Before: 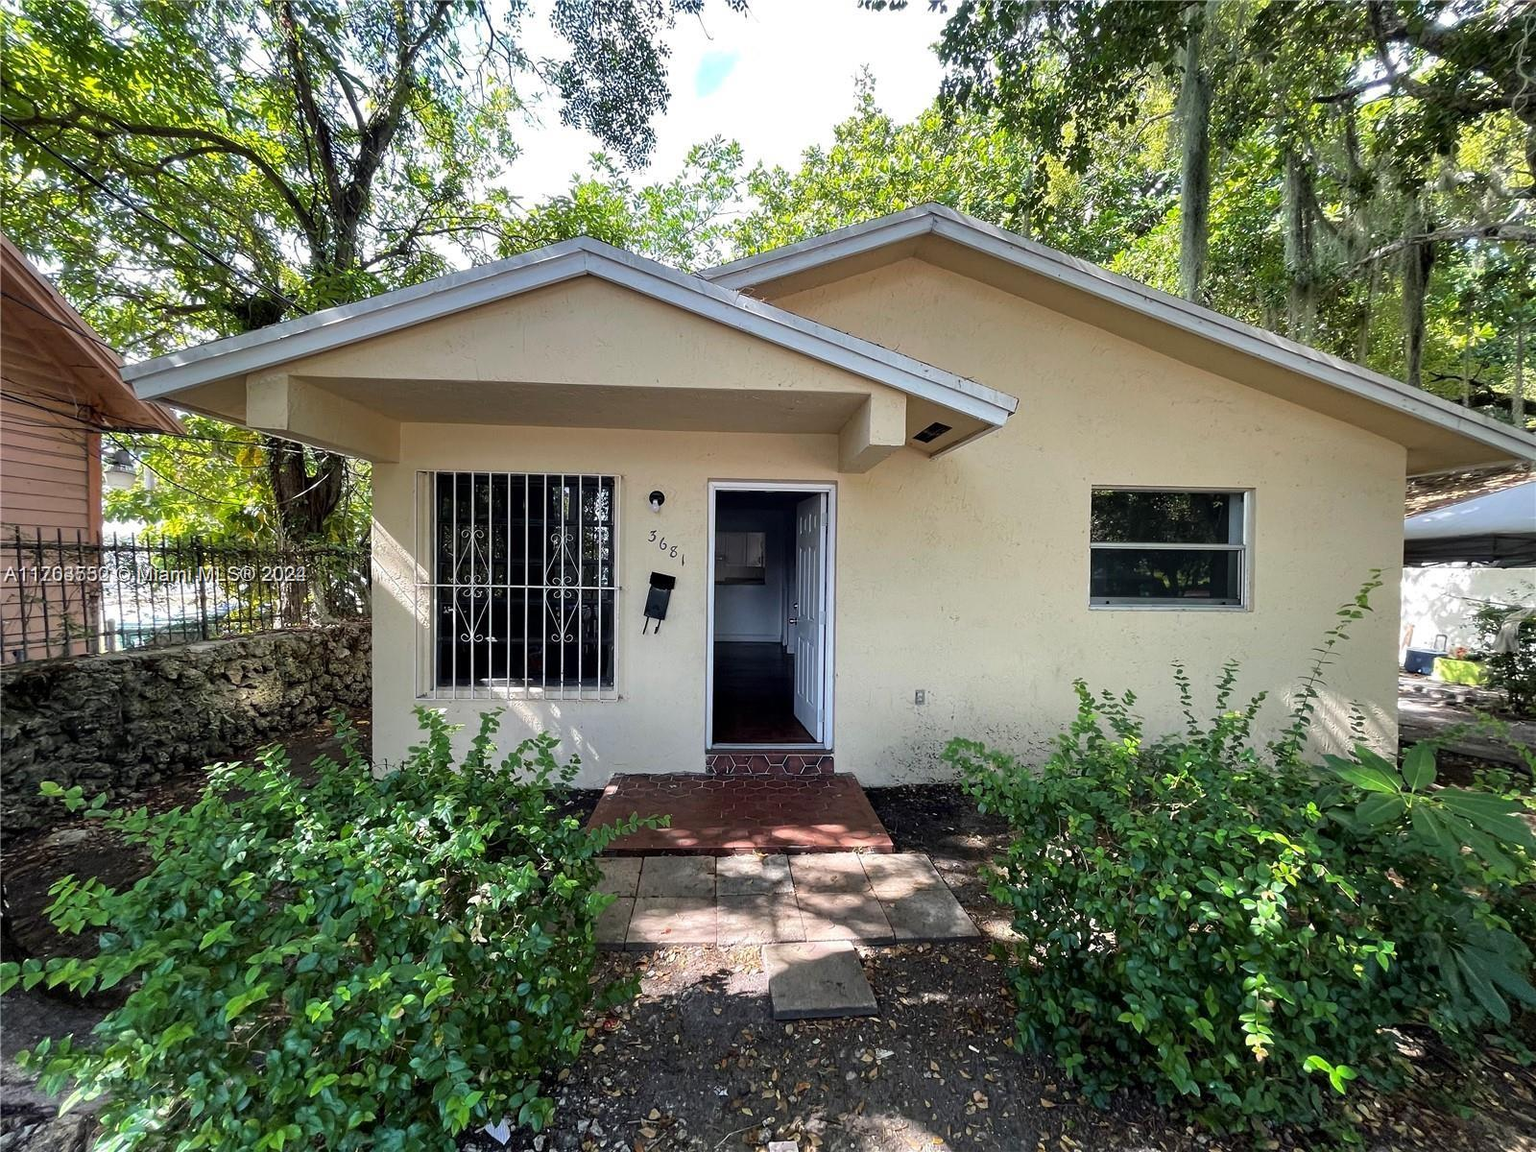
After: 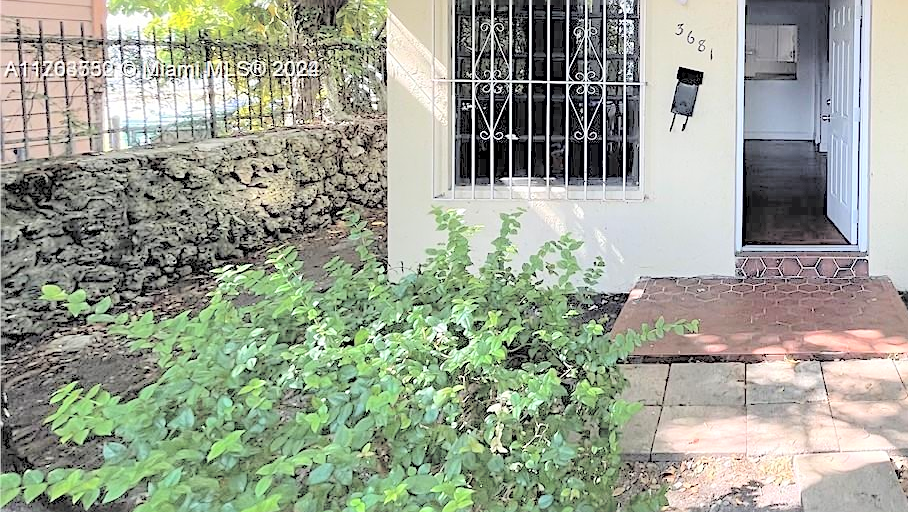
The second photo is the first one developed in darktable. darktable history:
contrast brightness saturation: brightness 0.988
sharpen: on, module defaults
crop: top 44.092%, right 43.243%, bottom 13.161%
